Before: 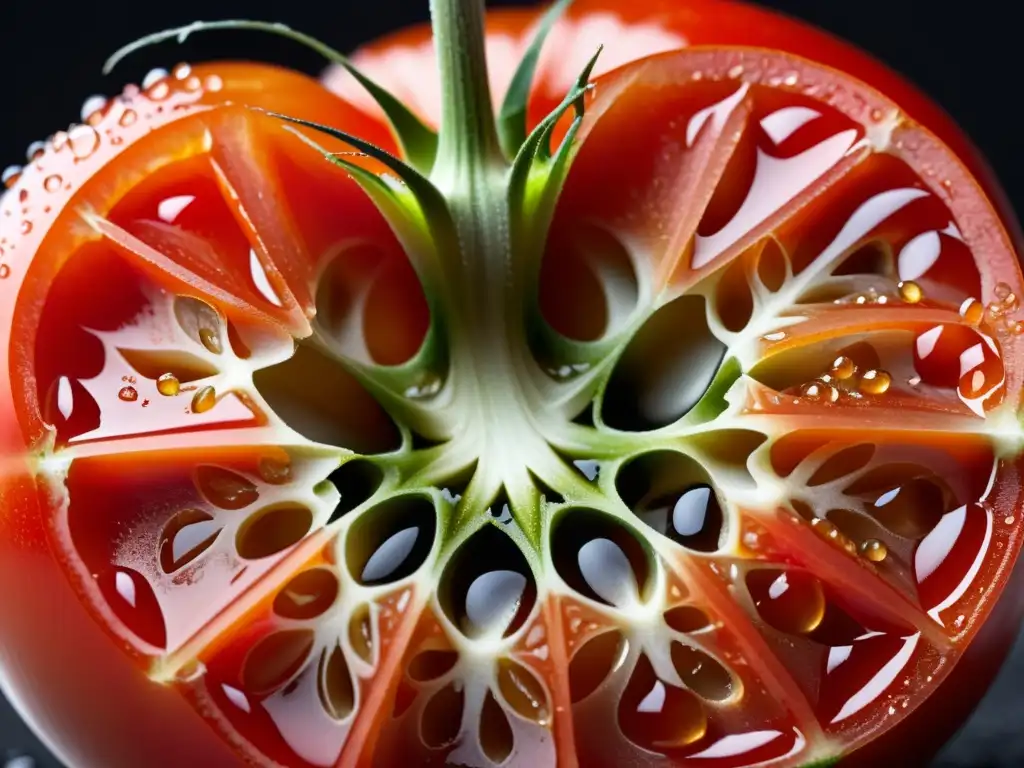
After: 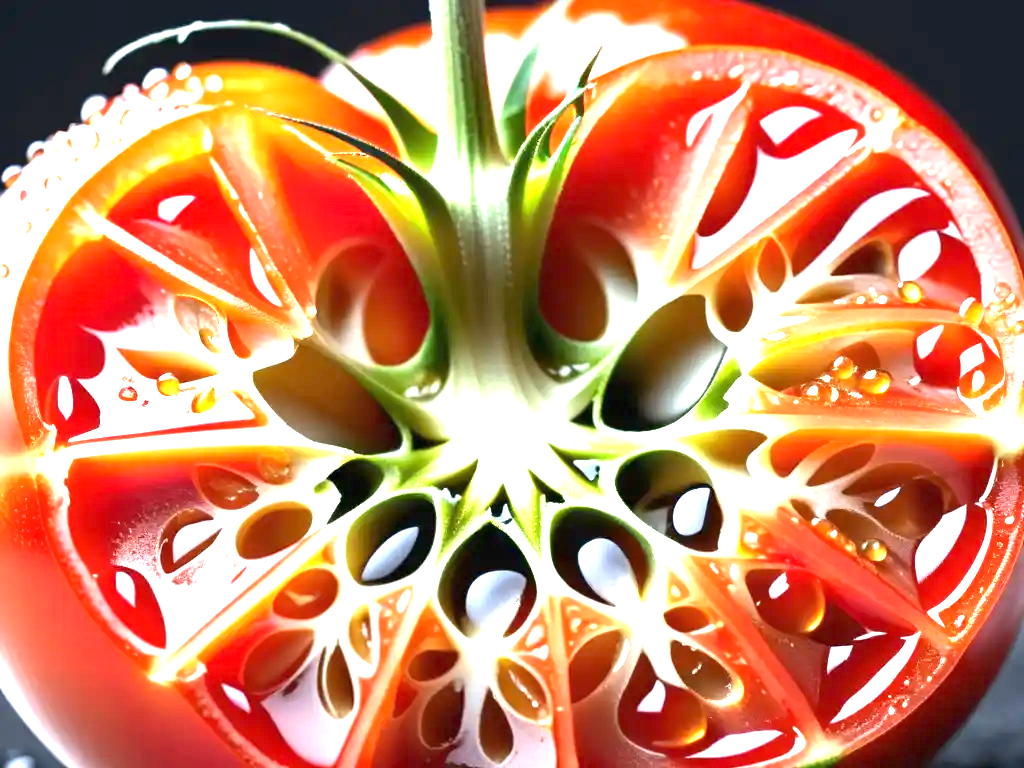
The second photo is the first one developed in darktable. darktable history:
exposure: black level correction 0, exposure 1.975 EV, compensate exposure bias true, compensate highlight preservation false
tone equalizer: on, module defaults
